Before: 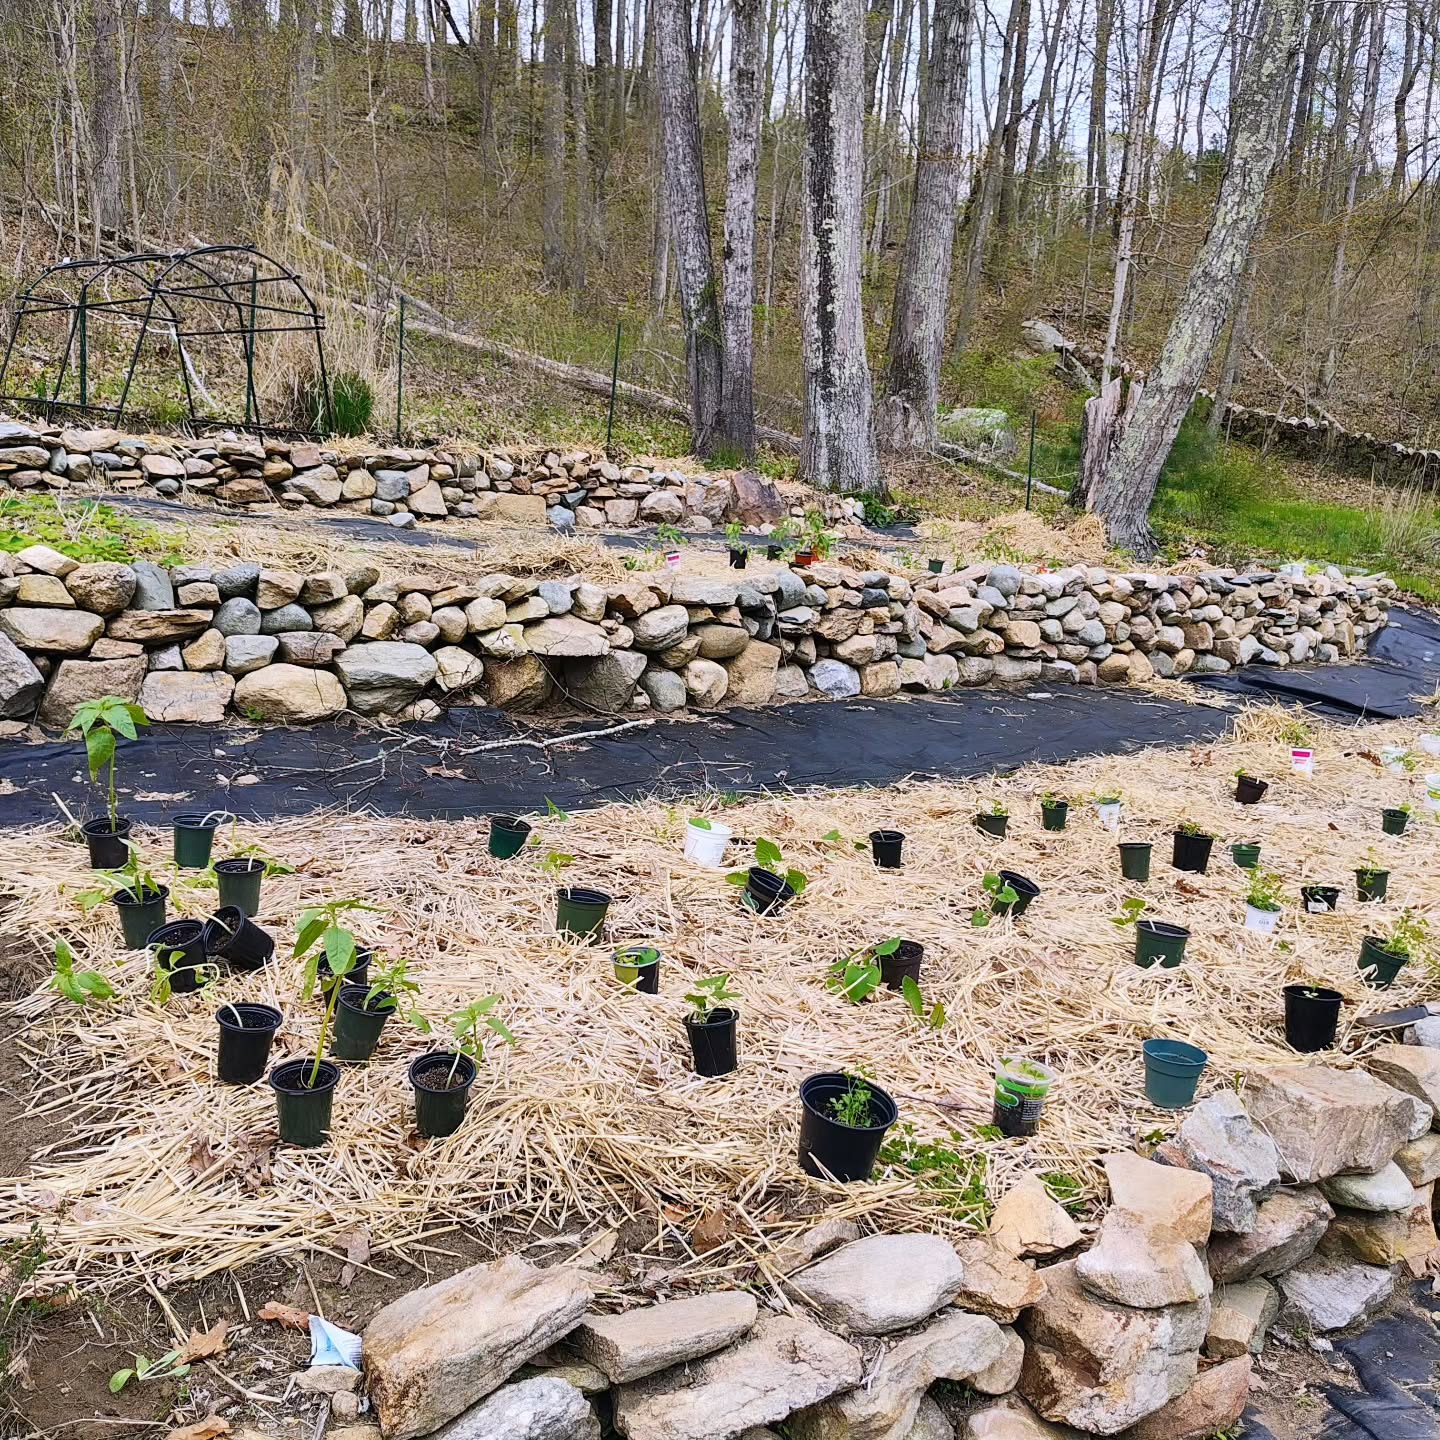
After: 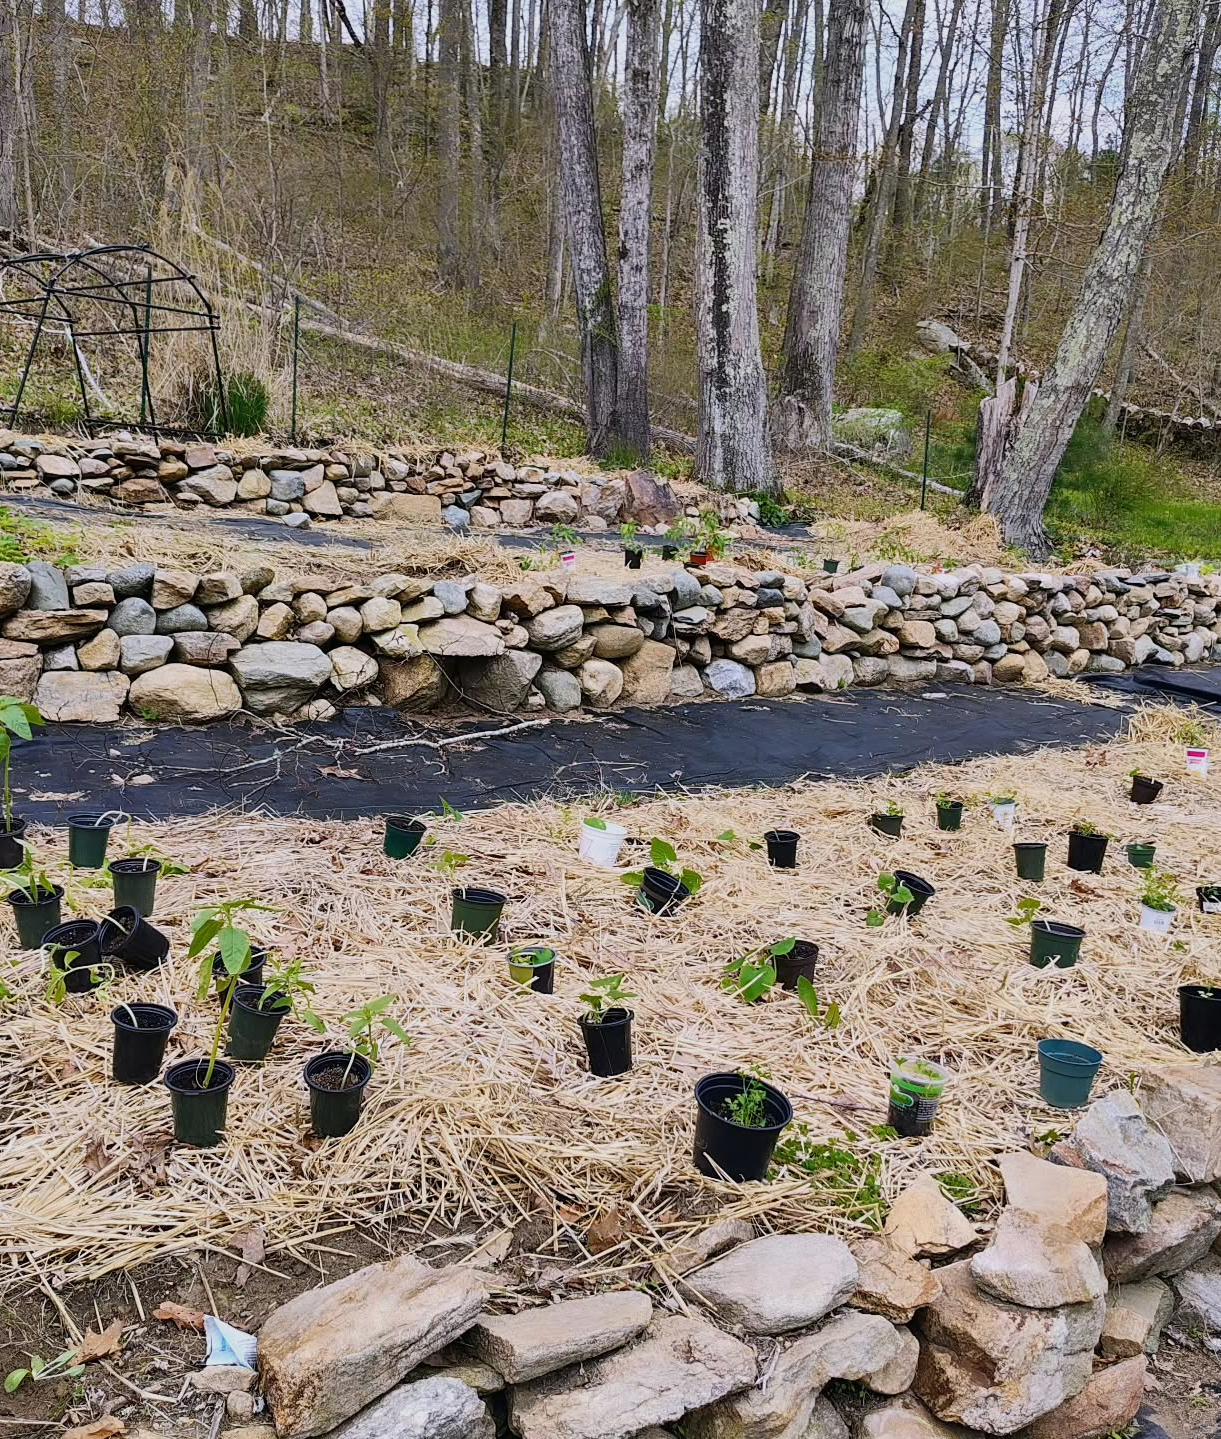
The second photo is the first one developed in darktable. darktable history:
exposure: exposure -0.279 EV, compensate highlight preservation false
crop: left 7.325%, right 7.851%
